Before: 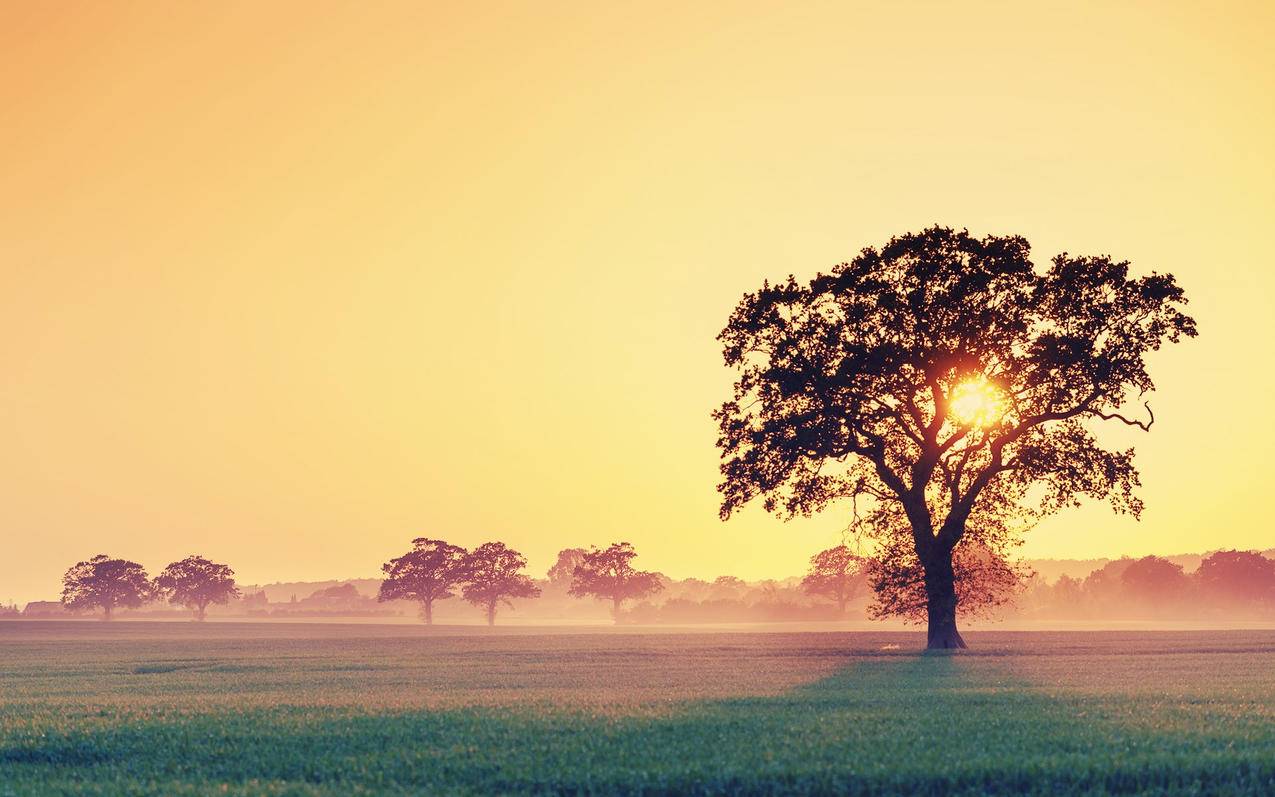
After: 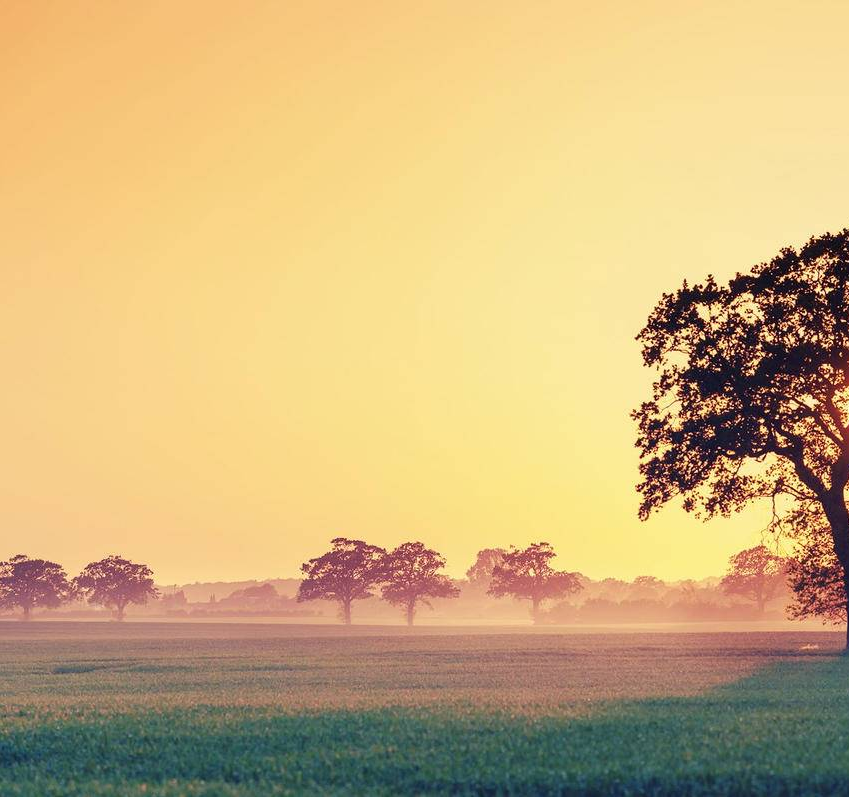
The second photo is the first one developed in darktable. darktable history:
crop and rotate: left 6.381%, right 27.017%
